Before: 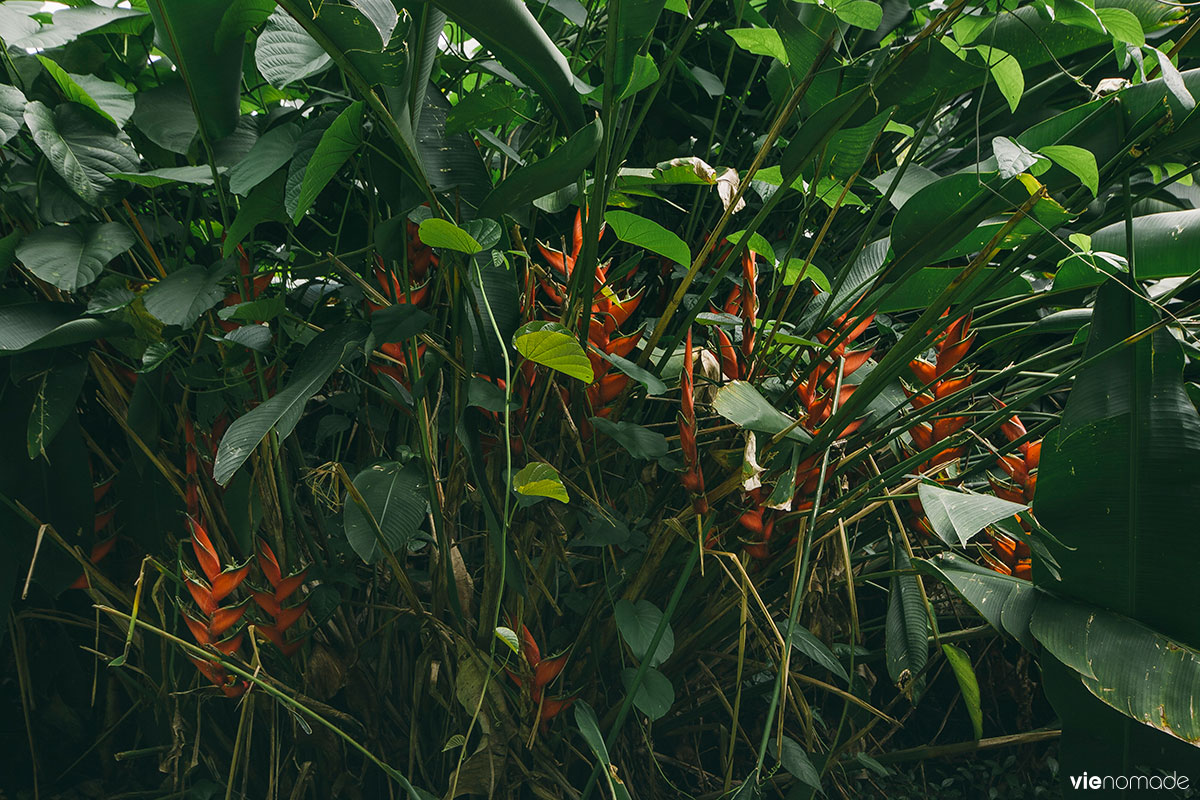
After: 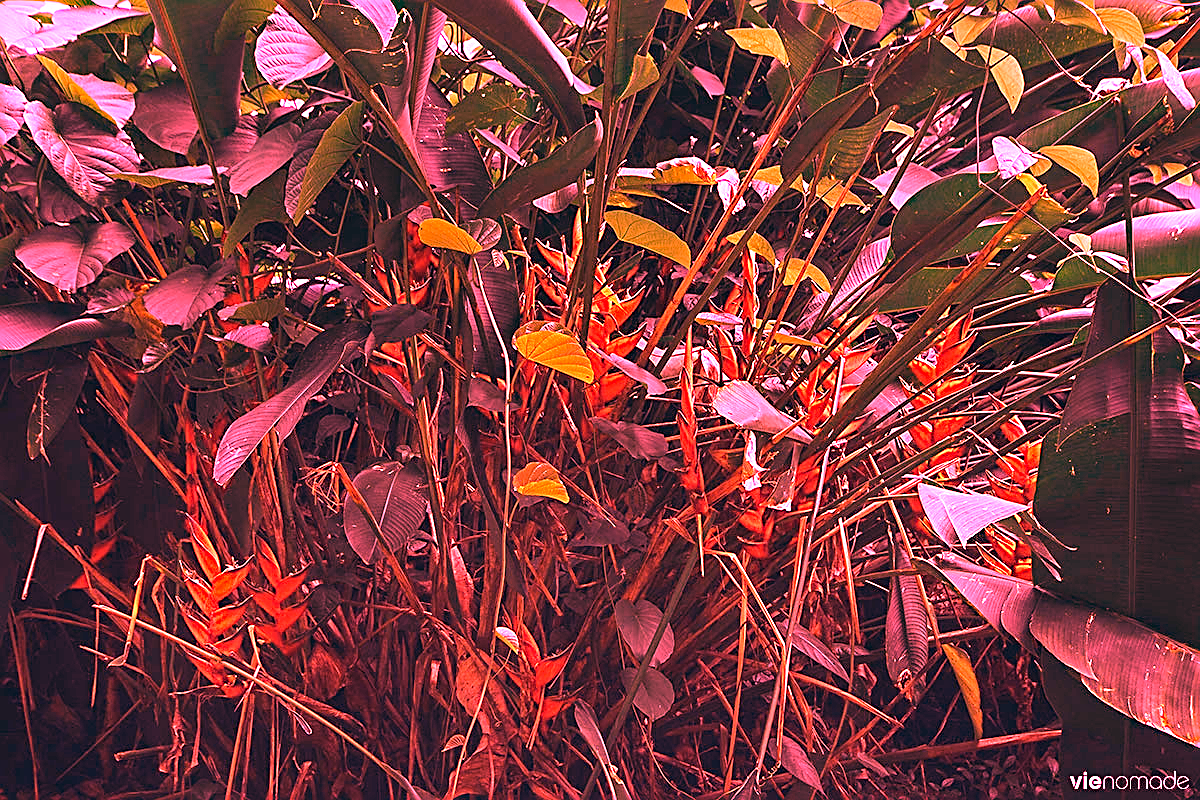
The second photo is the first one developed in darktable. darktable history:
white balance: red 4.26, blue 1.802
sharpen: on, module defaults
haze removal: compatibility mode true, adaptive false
